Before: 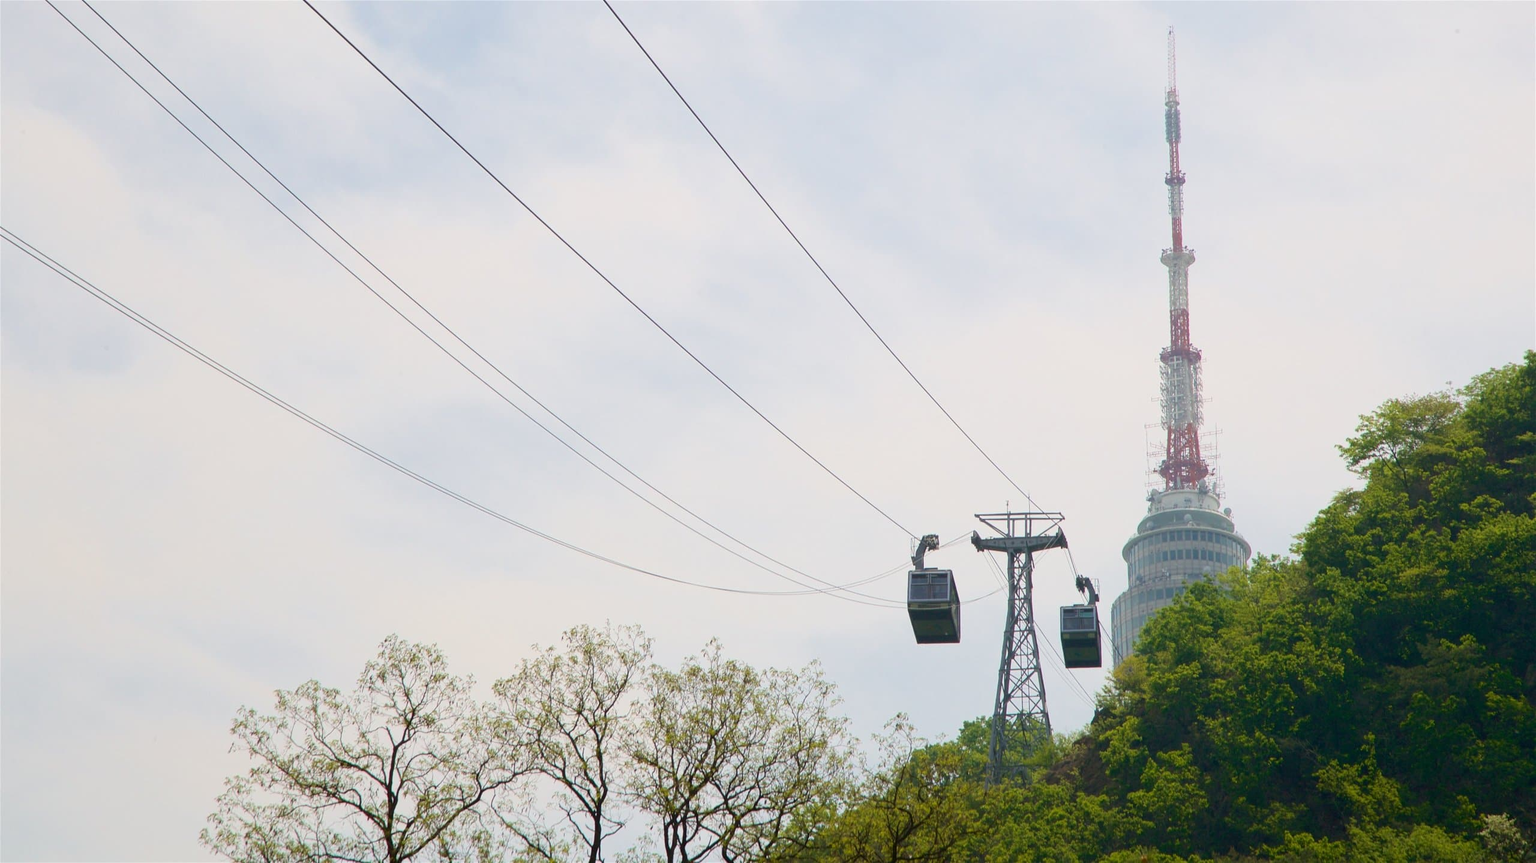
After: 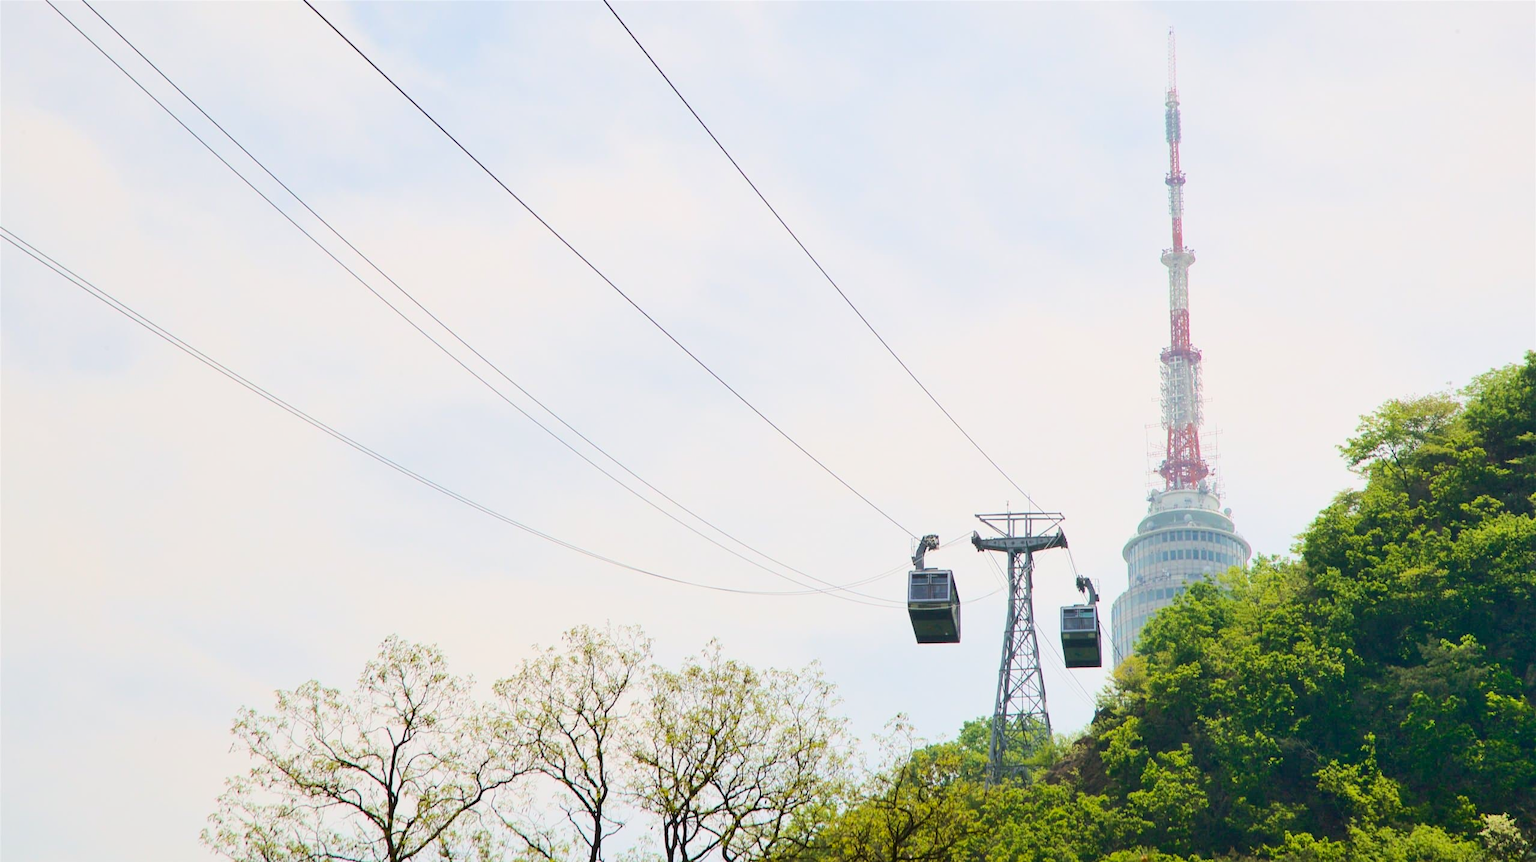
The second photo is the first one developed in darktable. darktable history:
shadows and highlights: shadows 52.34, highlights -28.23, soften with gaussian
tone curve: curves: ch0 [(0, 0.026) (0.146, 0.158) (0.272, 0.34) (0.453, 0.627) (0.687, 0.829) (1, 1)], color space Lab, linked channels, preserve colors none
